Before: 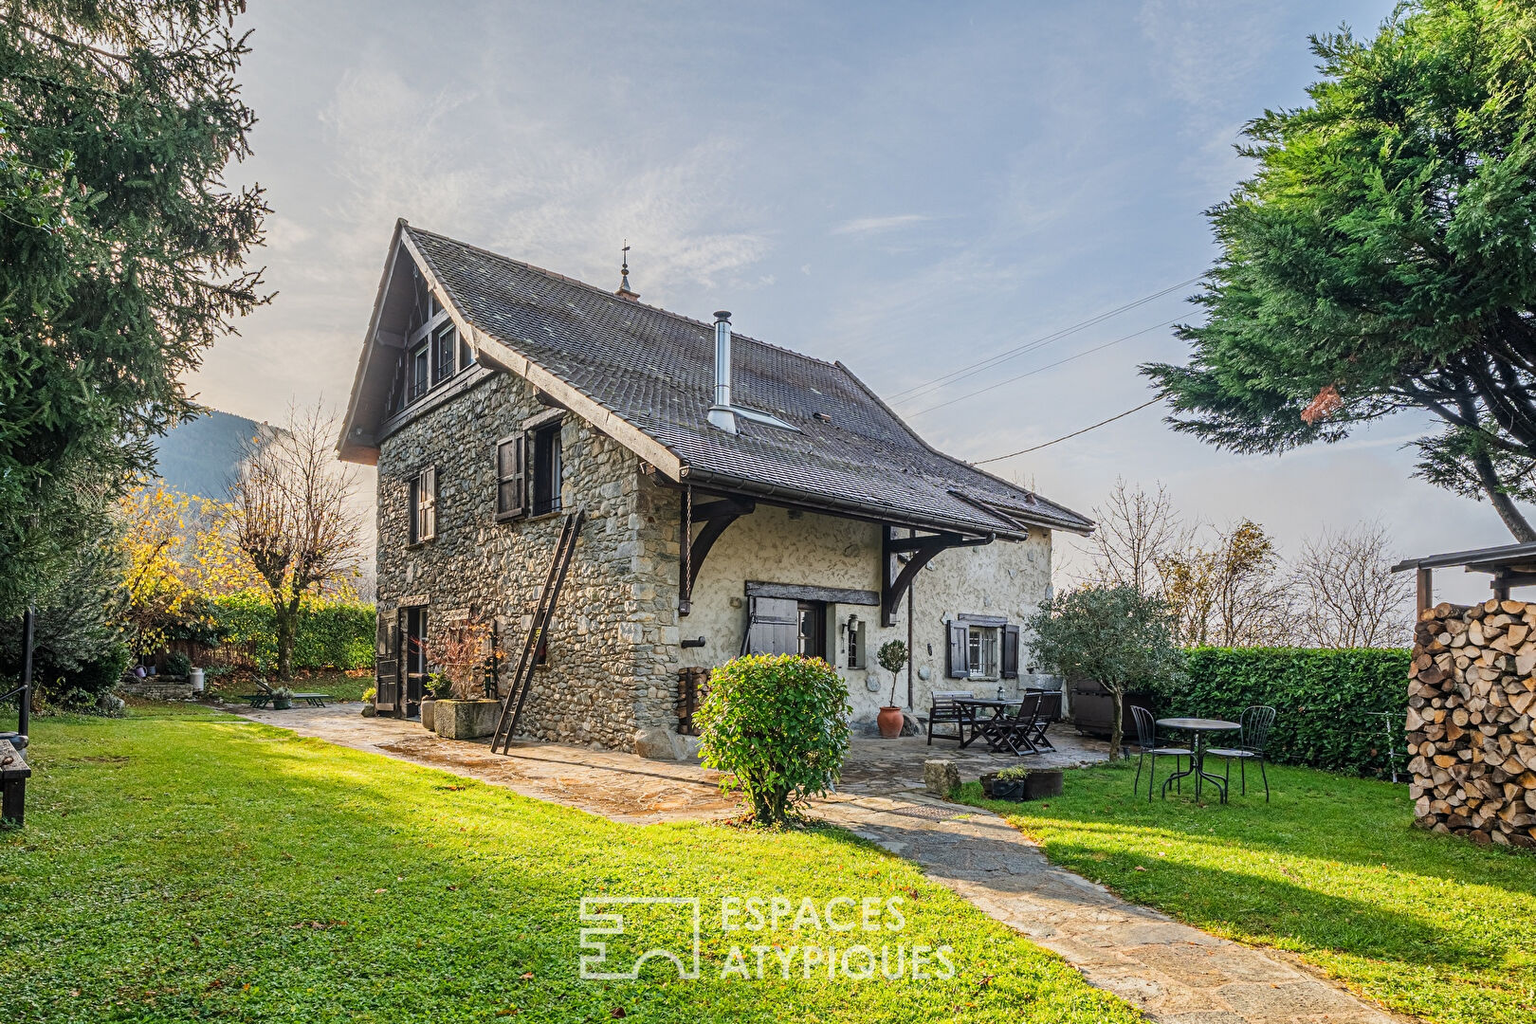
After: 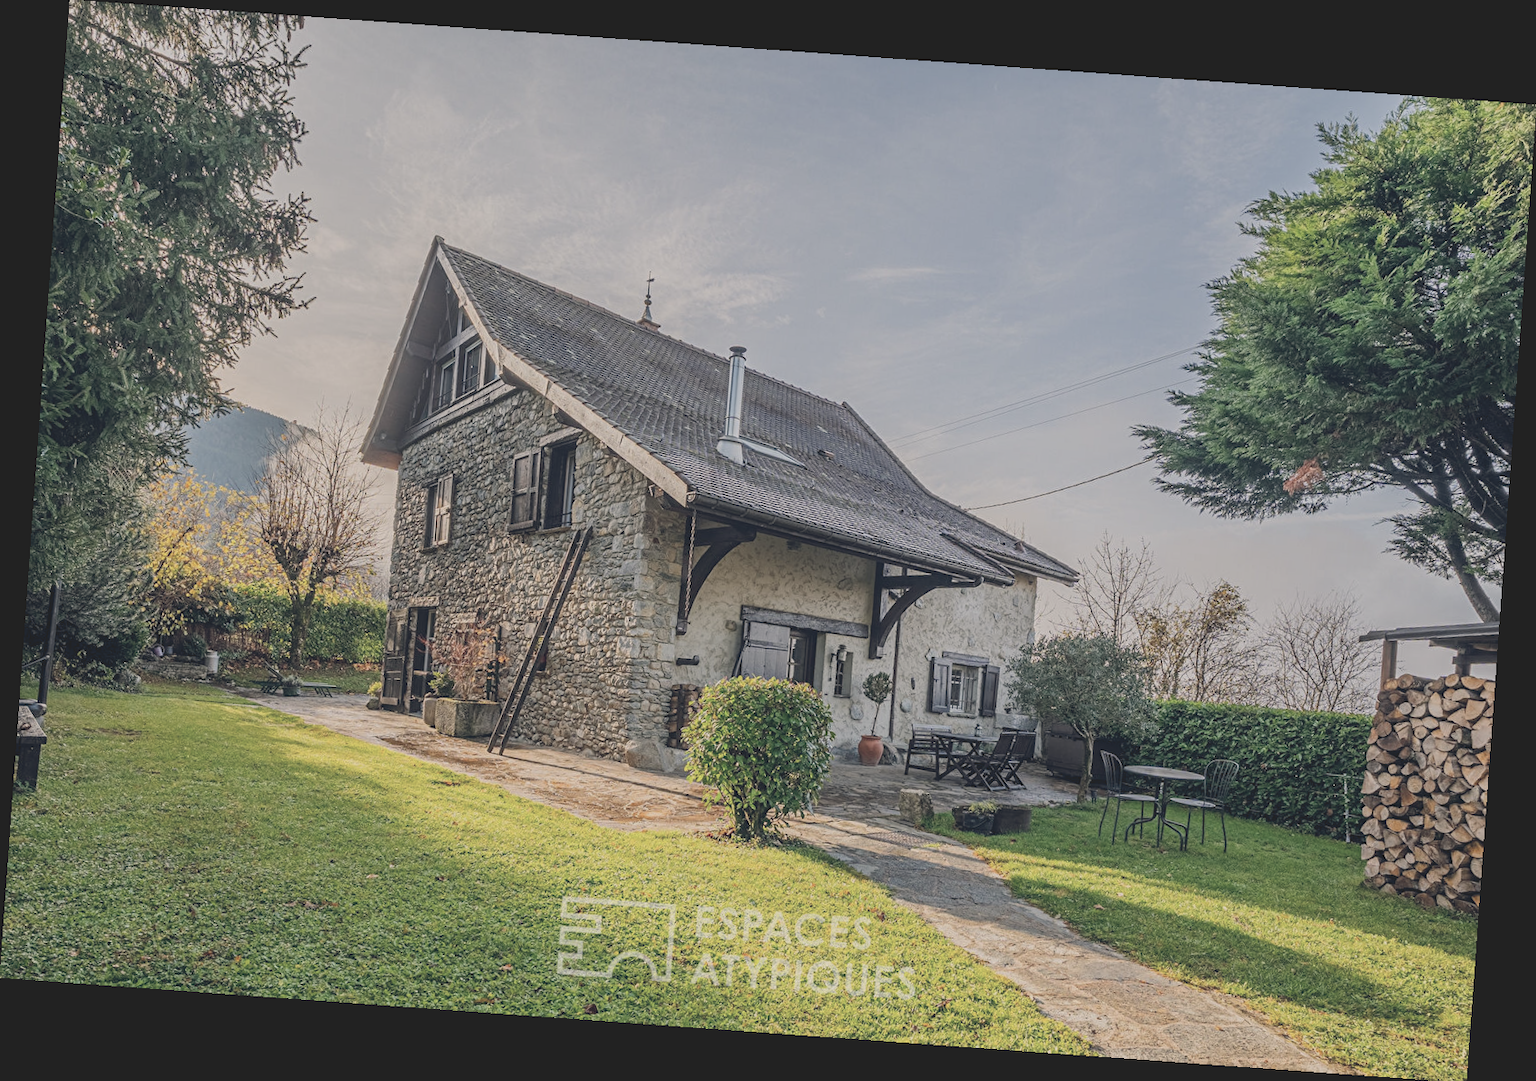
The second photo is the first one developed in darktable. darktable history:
color balance rgb: shadows lift › hue 87.51°, highlights gain › chroma 1.62%, highlights gain › hue 55.1°, global offset › chroma 0.1%, global offset › hue 253.66°, linear chroma grading › global chroma 0.5%
contrast brightness saturation: contrast -0.26, saturation -0.43
rotate and perspective: rotation 4.1°, automatic cropping off
